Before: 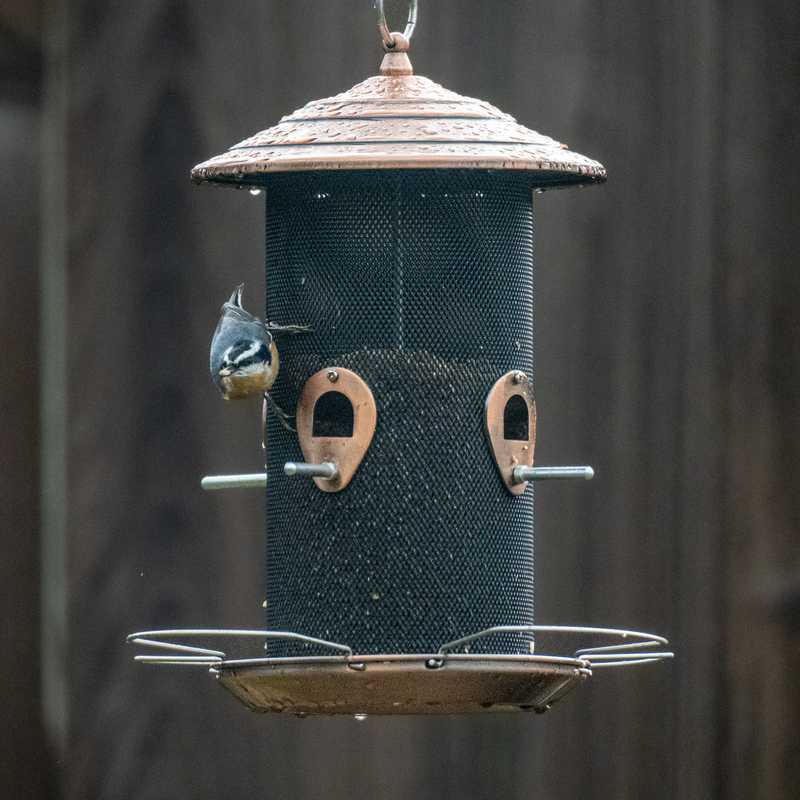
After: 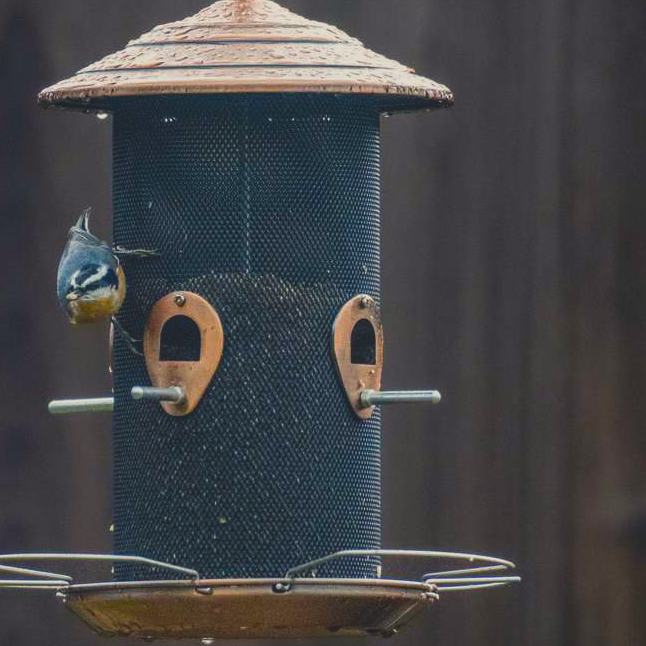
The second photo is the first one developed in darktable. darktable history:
crop: left 19.159%, top 9.58%, bottom 9.58%
color balance rgb: shadows lift › chroma 3%, shadows lift › hue 280.8°, power › hue 330°, highlights gain › chroma 3%, highlights gain › hue 75.6°, global offset › luminance 1.5%, perceptual saturation grading › global saturation 20%, perceptual saturation grading › highlights -25%, perceptual saturation grading › shadows 50%, global vibrance 30%
exposure: exposure -0.492 EV, compensate highlight preservation false
